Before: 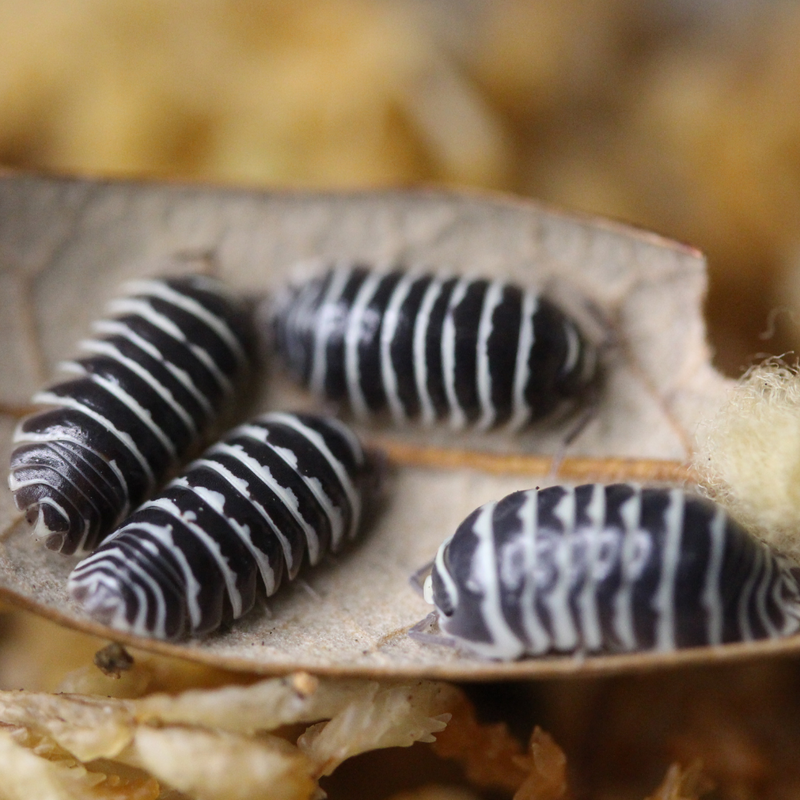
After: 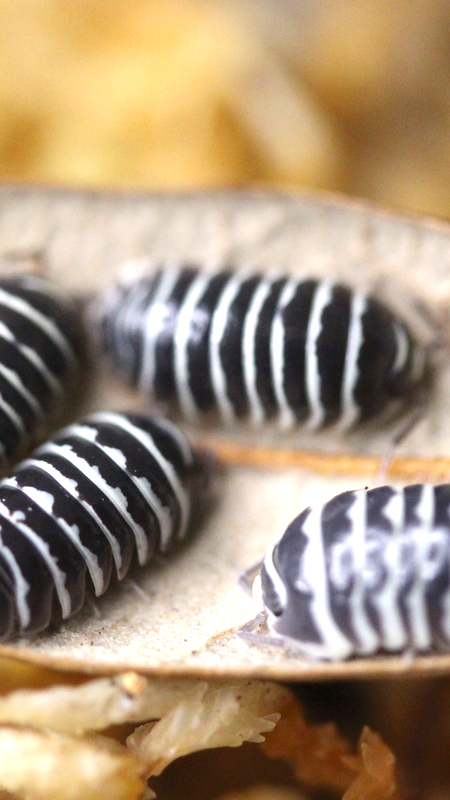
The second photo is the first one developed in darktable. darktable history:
crop: left 21.496%, right 22.254%
exposure: exposure 0.935 EV, compensate highlight preservation false
